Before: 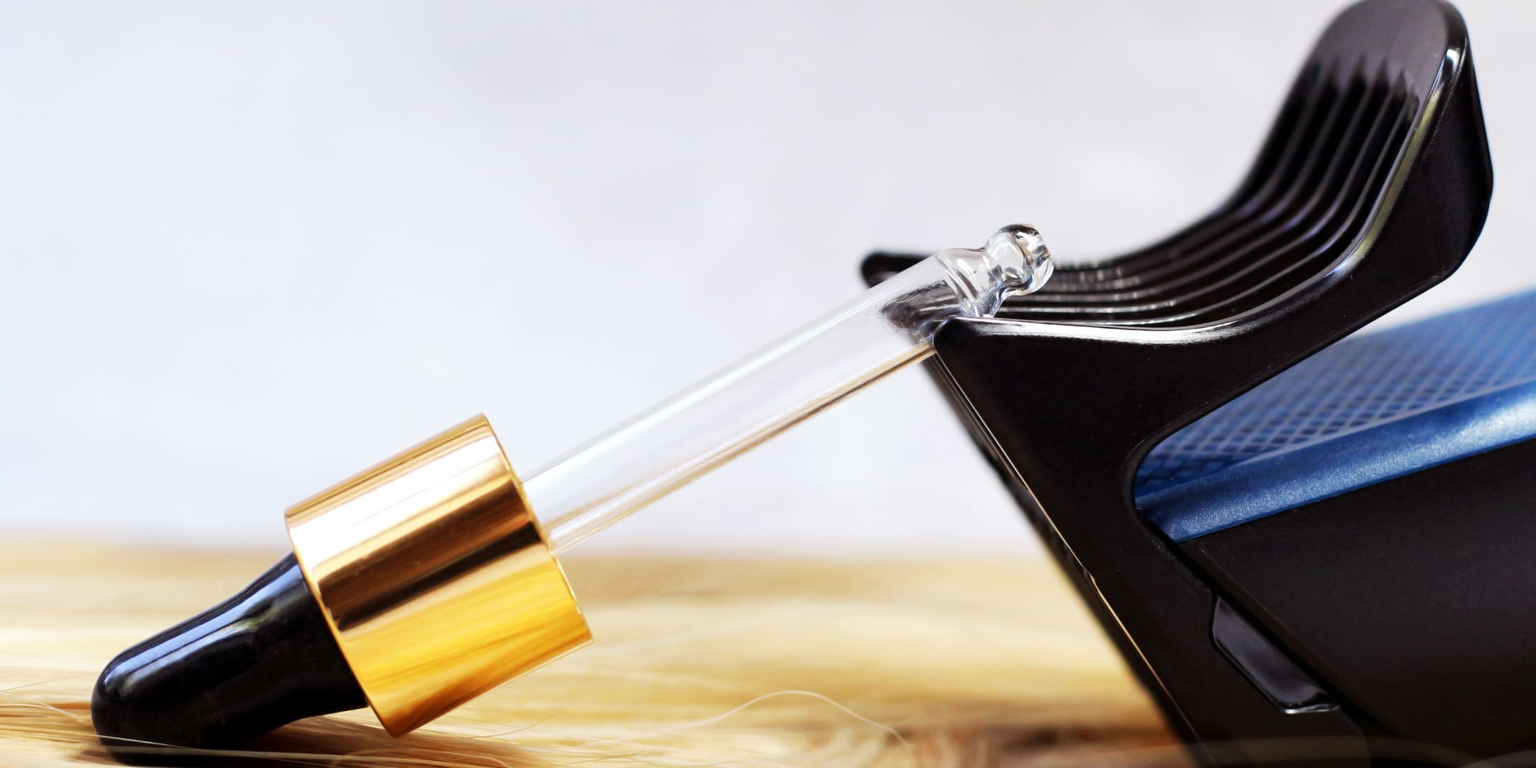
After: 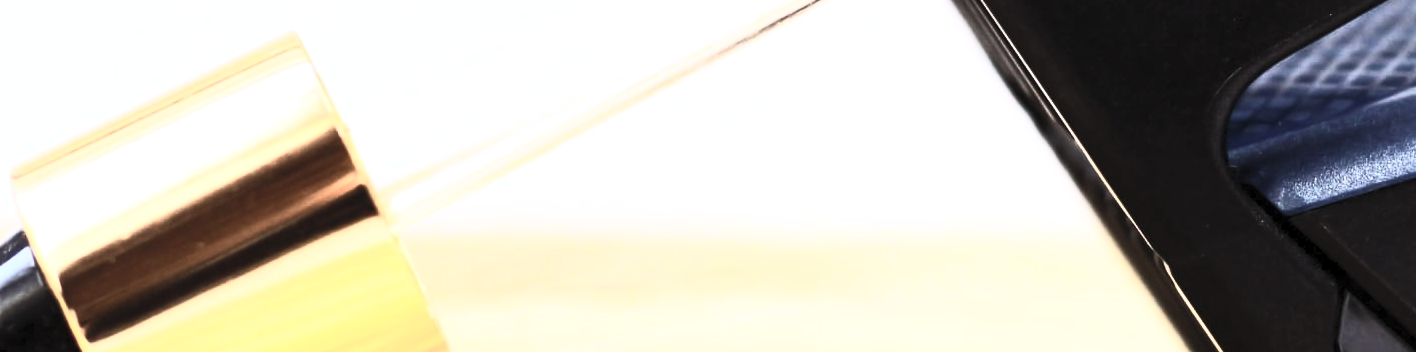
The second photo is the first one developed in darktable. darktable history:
crop: left 18.091%, top 51.13%, right 17.525%, bottom 16.85%
tone equalizer: -8 EV -0.417 EV, -7 EV -0.389 EV, -6 EV -0.333 EV, -5 EV -0.222 EV, -3 EV 0.222 EV, -2 EV 0.333 EV, -1 EV 0.389 EV, +0 EV 0.417 EV, edges refinement/feathering 500, mask exposure compensation -1.57 EV, preserve details no
contrast brightness saturation: contrast 0.57, brightness 0.57, saturation -0.34
